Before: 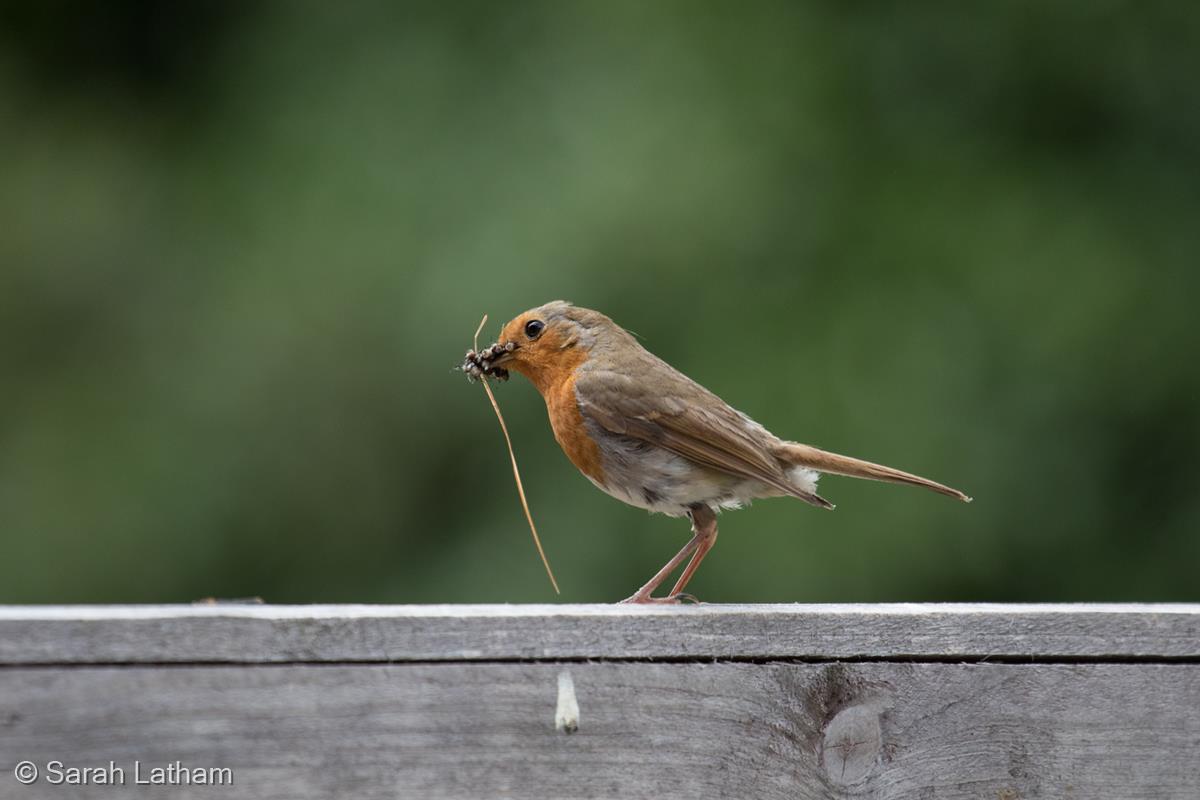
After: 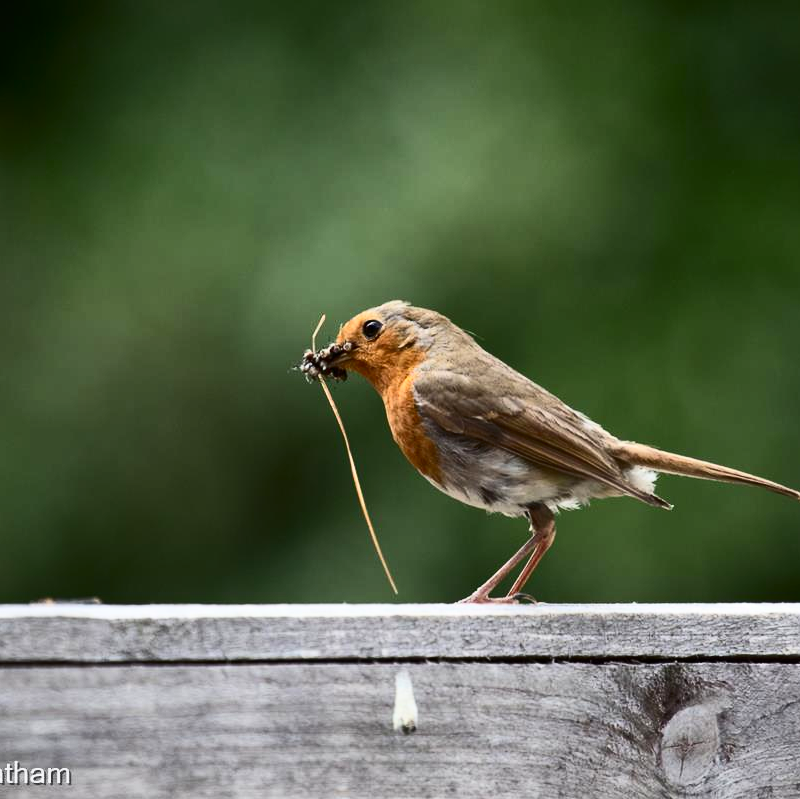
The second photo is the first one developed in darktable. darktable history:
crop and rotate: left 13.537%, right 19.796%
contrast brightness saturation: contrast 0.4, brightness 0.1, saturation 0.21
